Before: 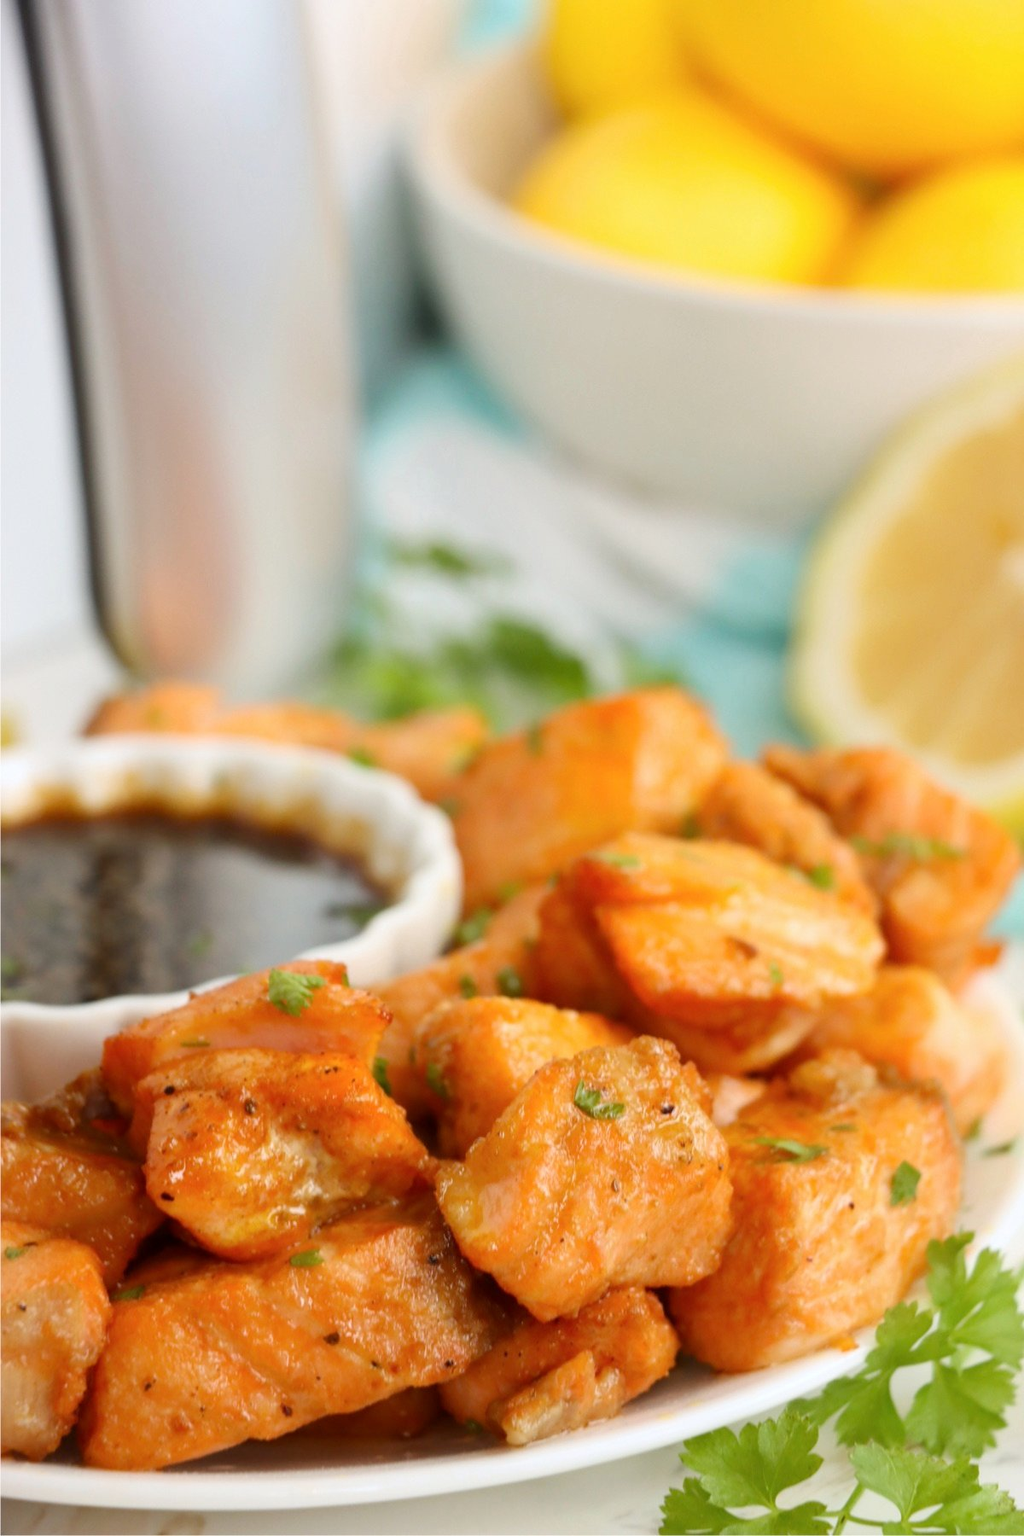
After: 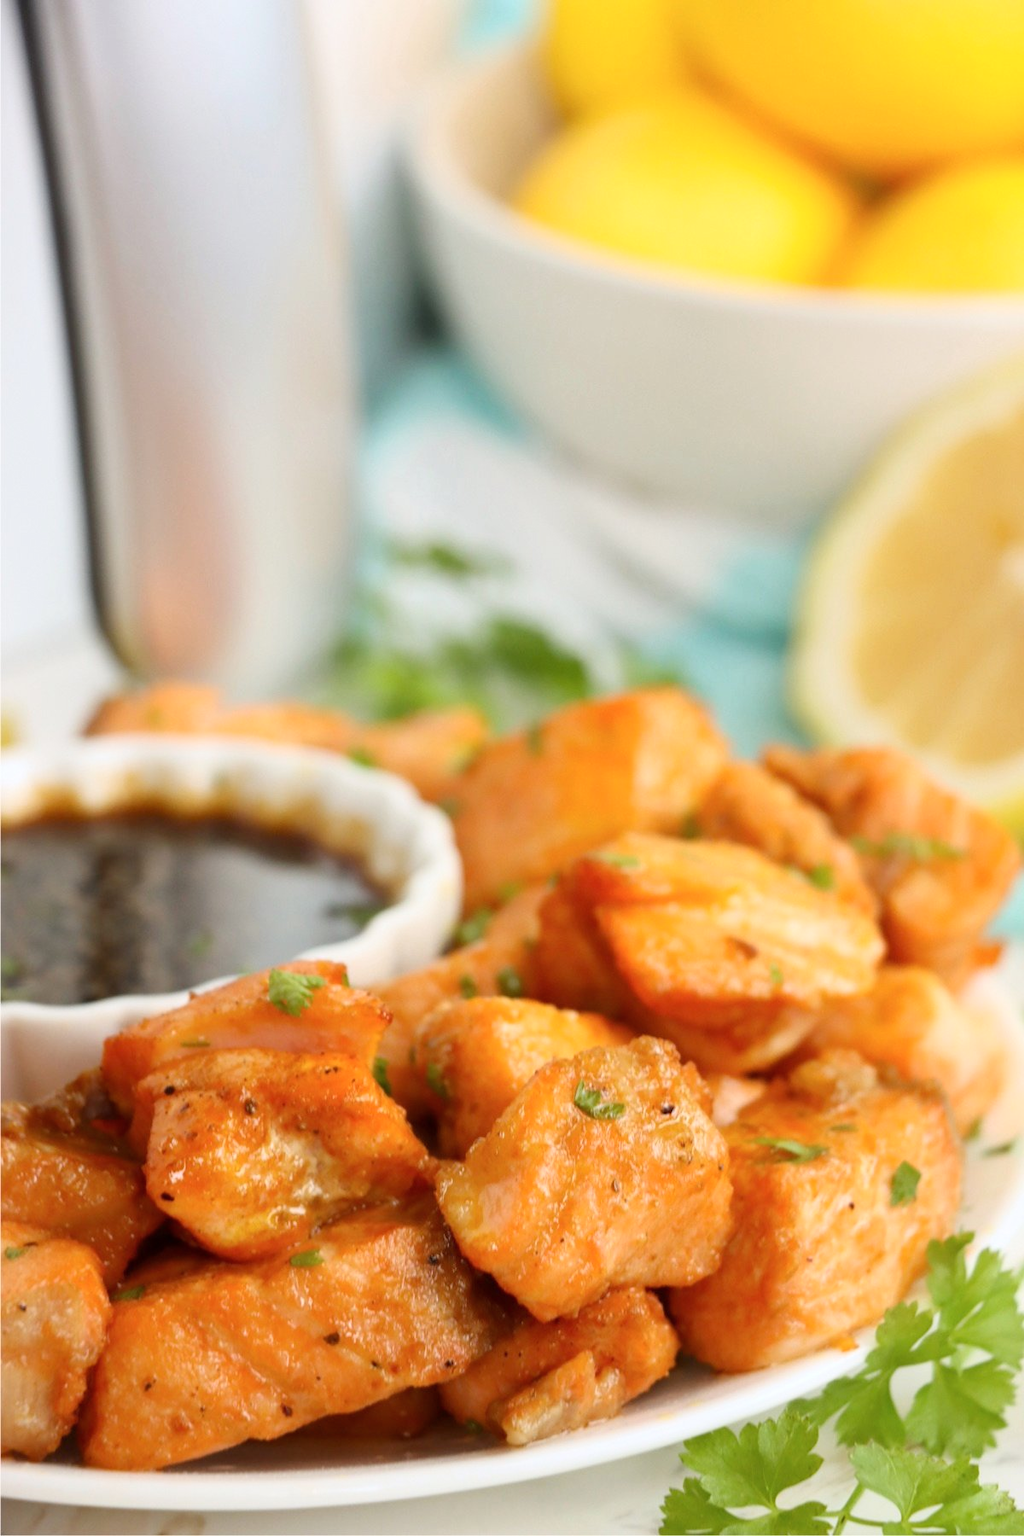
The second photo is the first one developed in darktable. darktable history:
tone curve: curves: ch0 [(0, 0) (0.003, 0.003) (0.011, 0.011) (0.025, 0.026) (0.044, 0.046) (0.069, 0.072) (0.1, 0.103) (0.136, 0.141) (0.177, 0.184) (0.224, 0.233) (0.277, 0.287) (0.335, 0.348) (0.399, 0.414) (0.468, 0.486) (0.543, 0.563) (0.623, 0.647) (0.709, 0.736) (0.801, 0.831) (0.898, 0.92) (1, 1)], color space Lab, independent channels, preserve colors none
